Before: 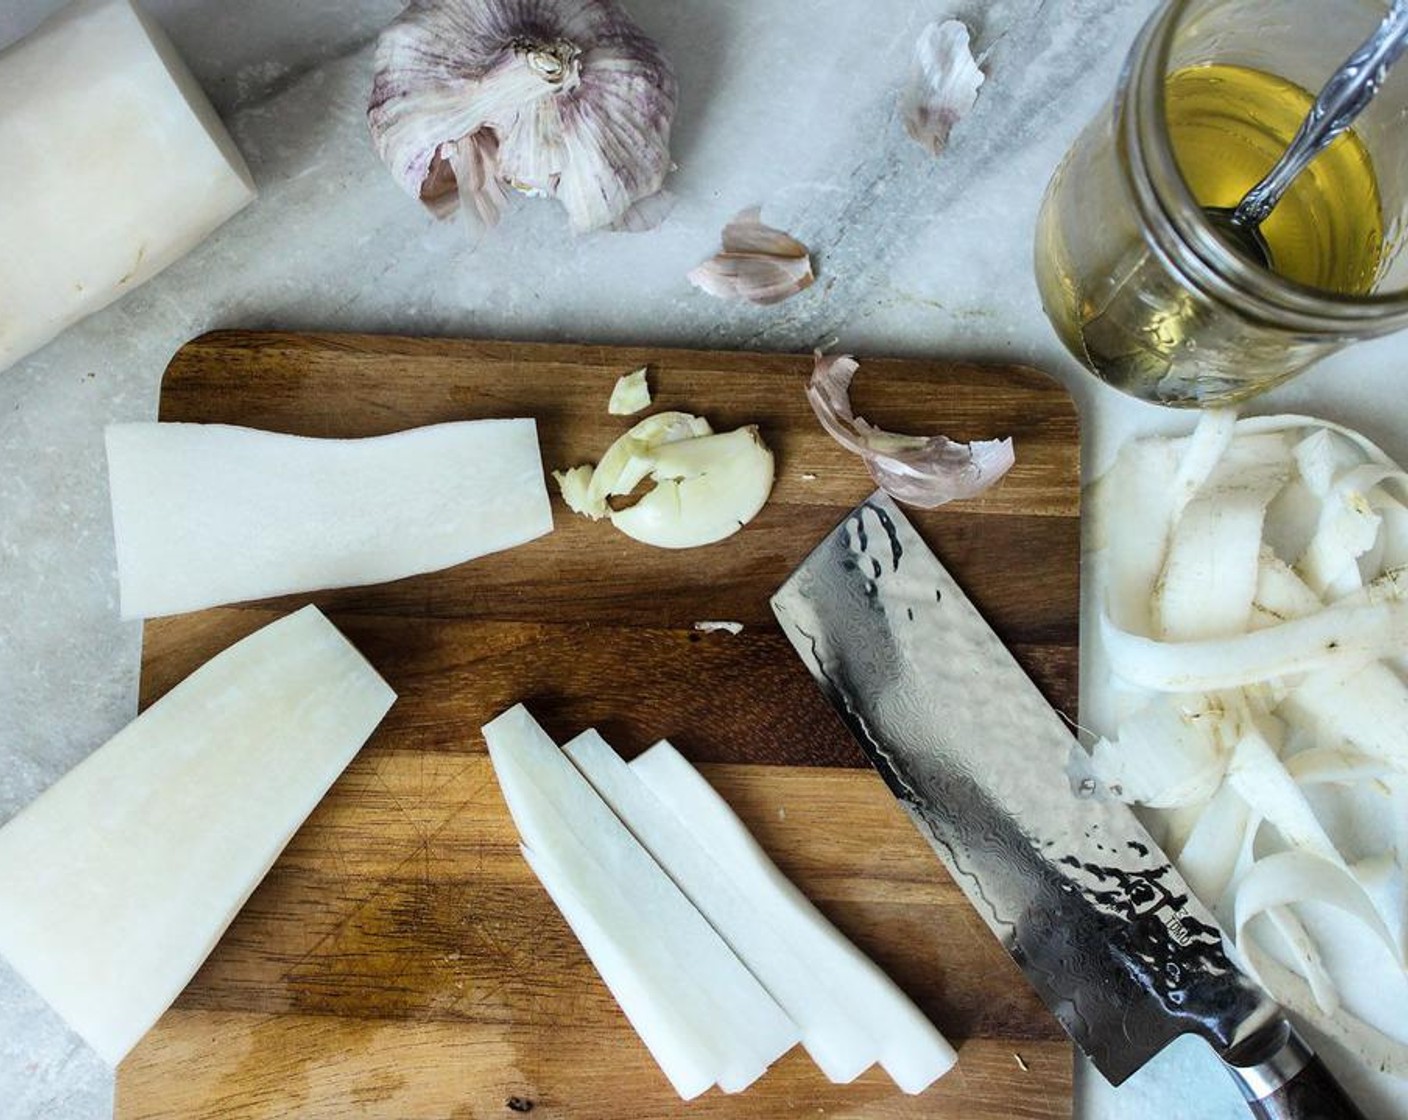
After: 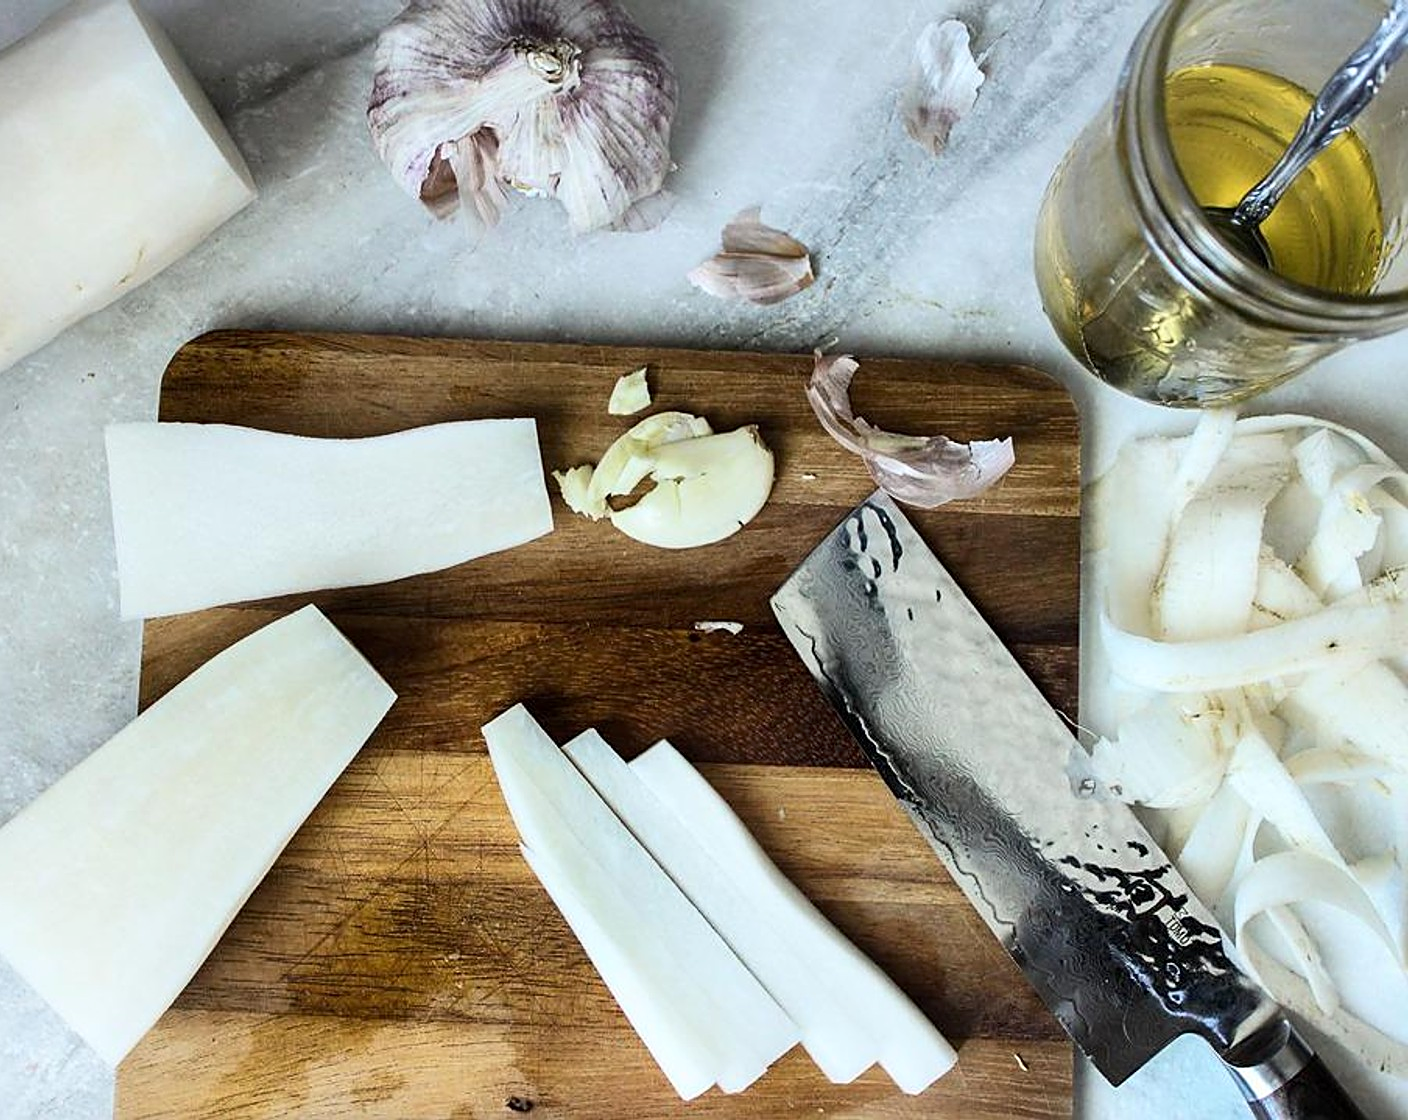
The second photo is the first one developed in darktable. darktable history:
sharpen: on, module defaults
exposure: black level correction 0.001, compensate highlight preservation false
contrast brightness saturation: contrast 0.148, brightness 0.04
